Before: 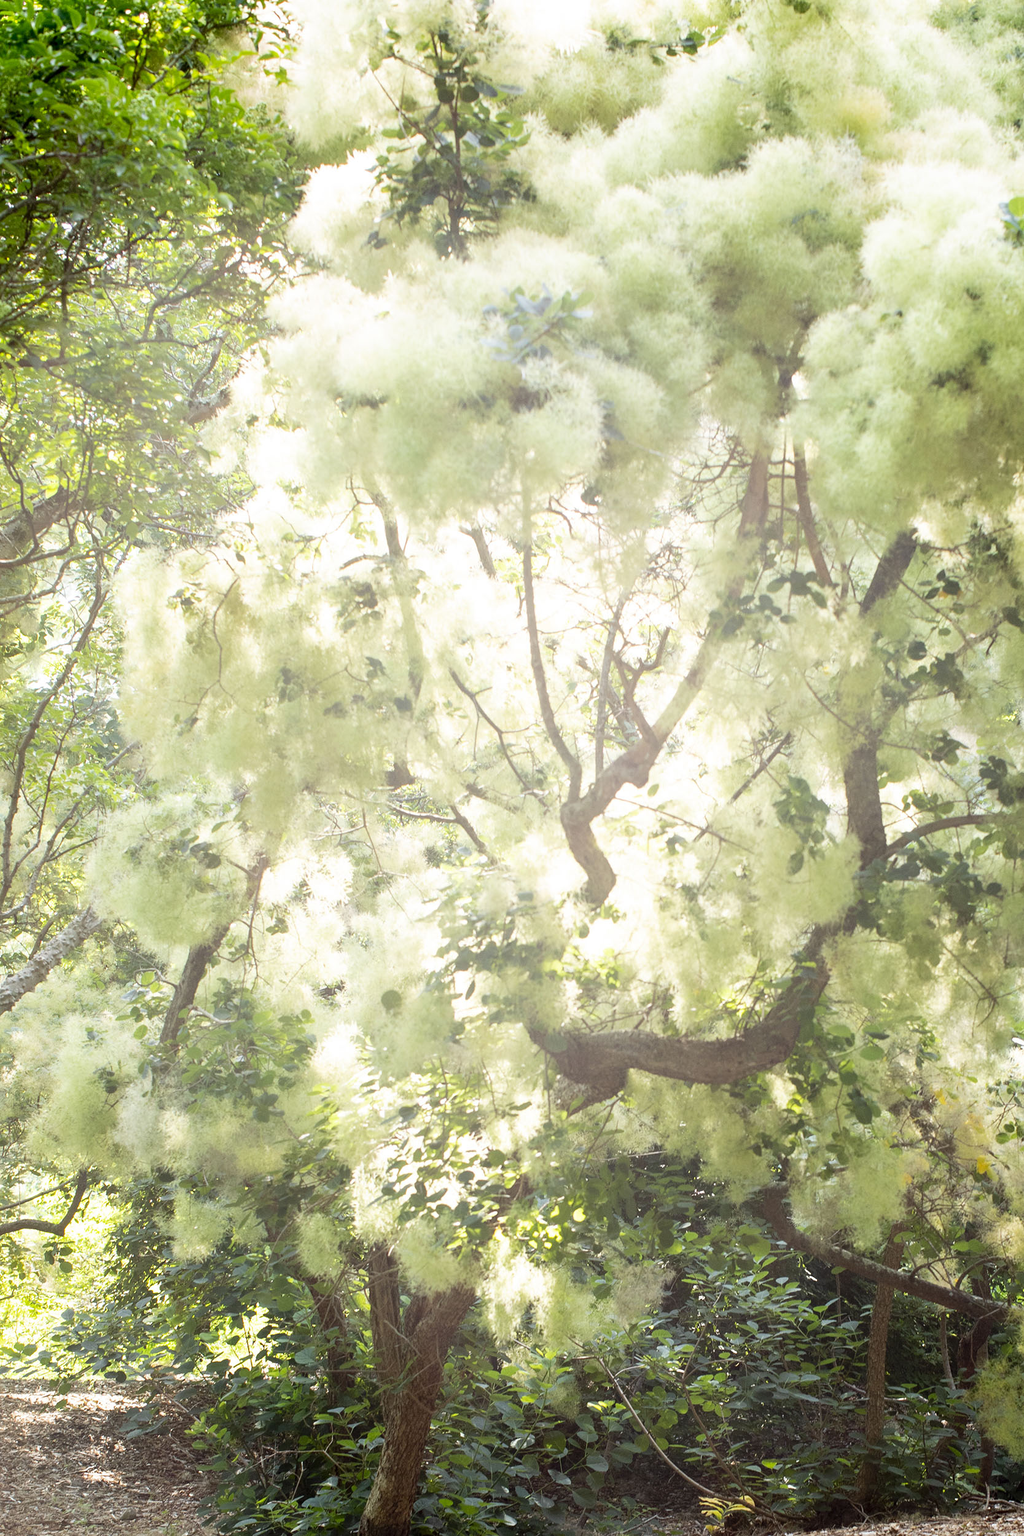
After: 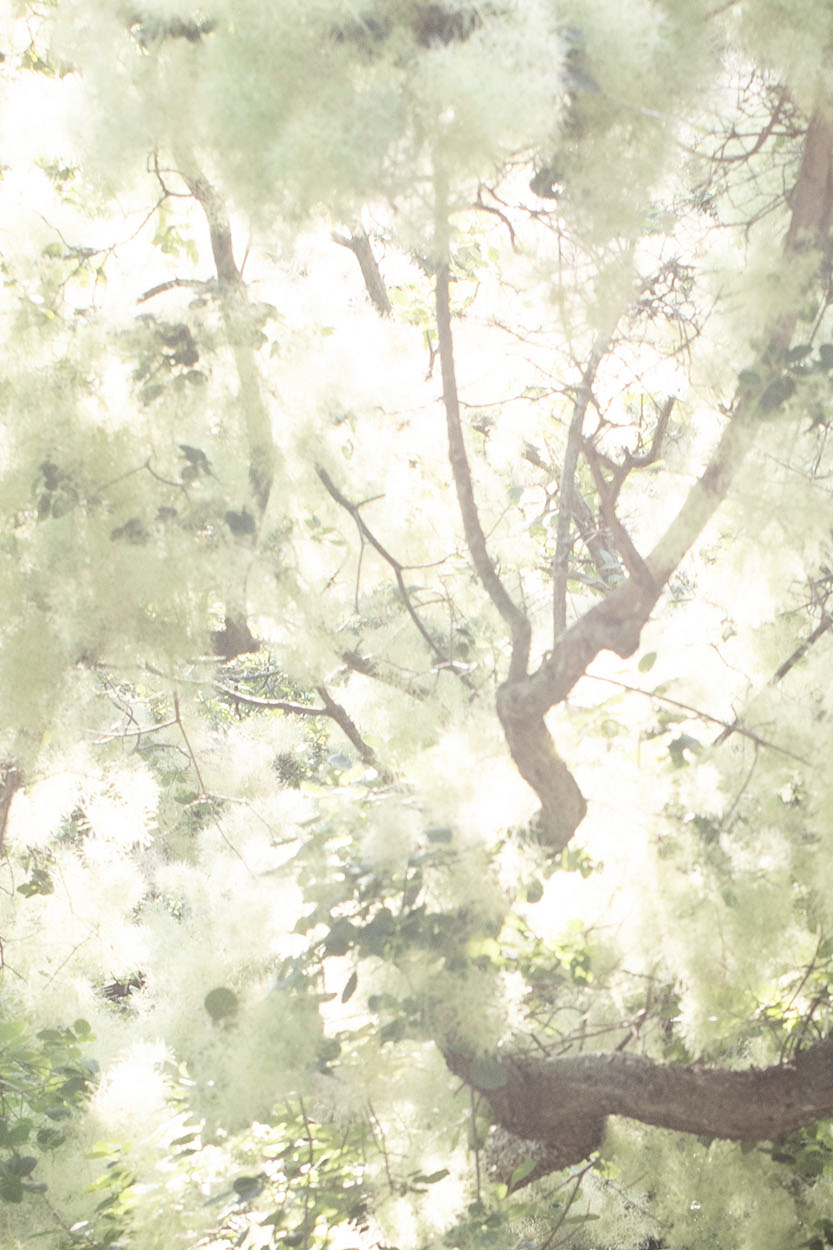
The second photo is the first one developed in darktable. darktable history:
crop: left 25%, top 25%, right 25%, bottom 25%
contrast brightness saturation: contrast 0.1, saturation -0.36
